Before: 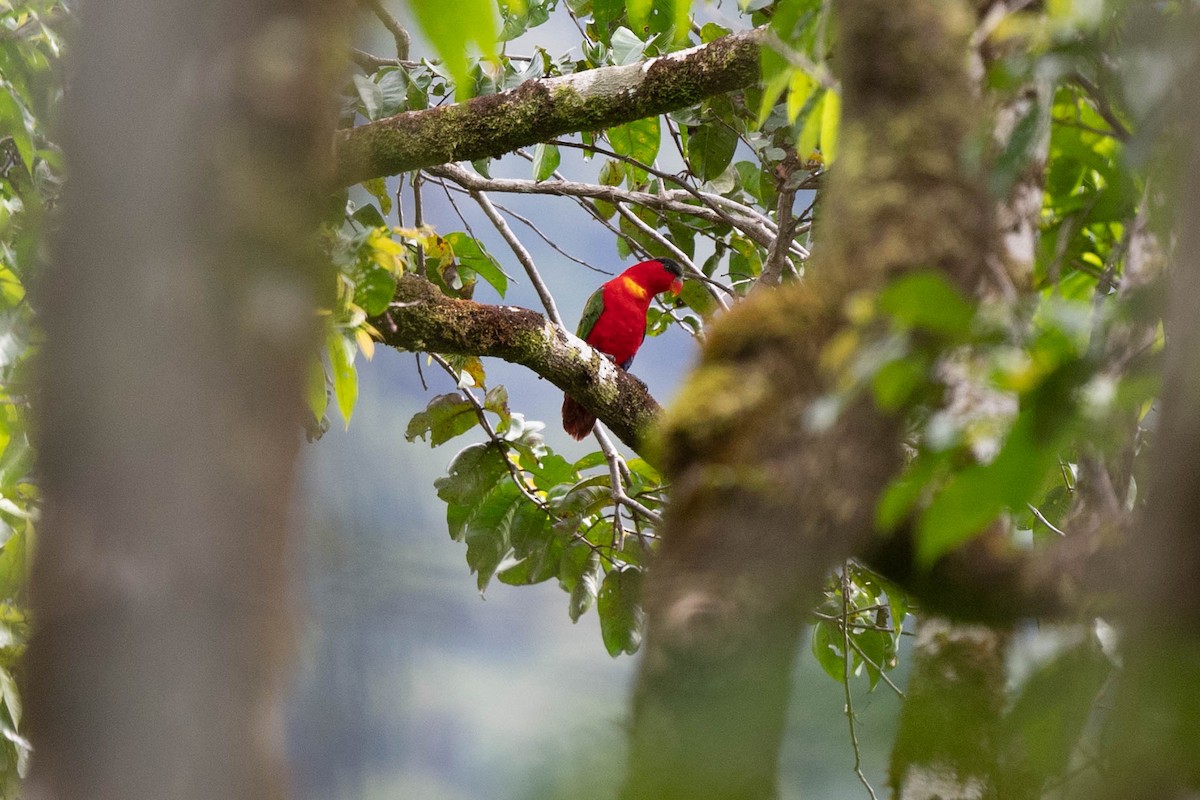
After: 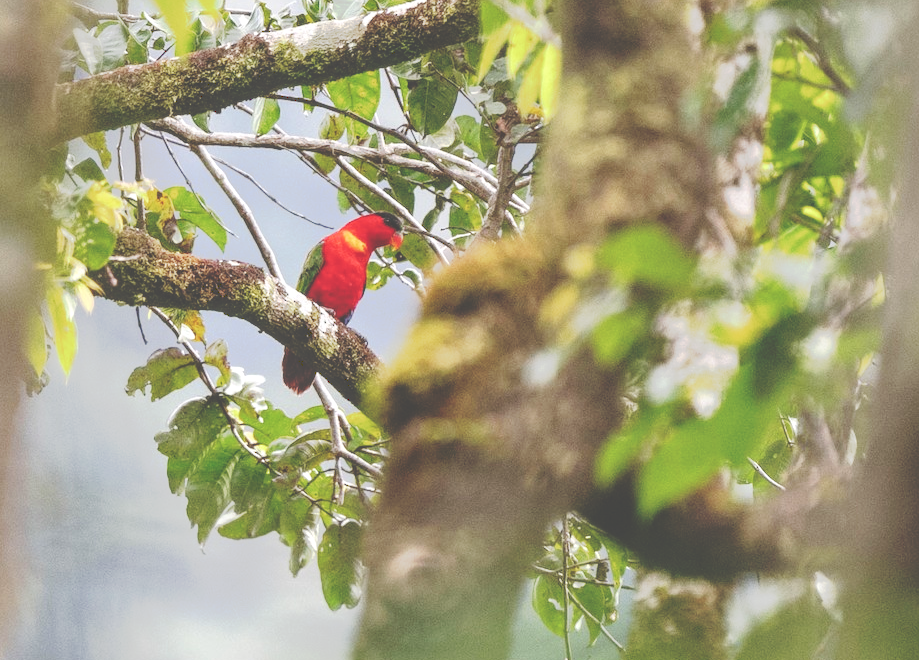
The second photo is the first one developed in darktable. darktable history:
base curve: curves: ch0 [(0, 0) (0.028, 0.03) (0.121, 0.232) (0.46, 0.748) (0.859, 0.968) (1, 1)], preserve colors none
tone curve: curves: ch0 [(0, 0) (0.003, 0.313) (0.011, 0.317) (0.025, 0.317) (0.044, 0.322) (0.069, 0.327) (0.1, 0.335) (0.136, 0.347) (0.177, 0.364) (0.224, 0.384) (0.277, 0.421) (0.335, 0.459) (0.399, 0.501) (0.468, 0.554) (0.543, 0.611) (0.623, 0.679) (0.709, 0.751) (0.801, 0.804) (0.898, 0.844) (1, 1)], preserve colors none
crop: left 23.336%, top 5.821%, bottom 11.616%
local contrast: on, module defaults
